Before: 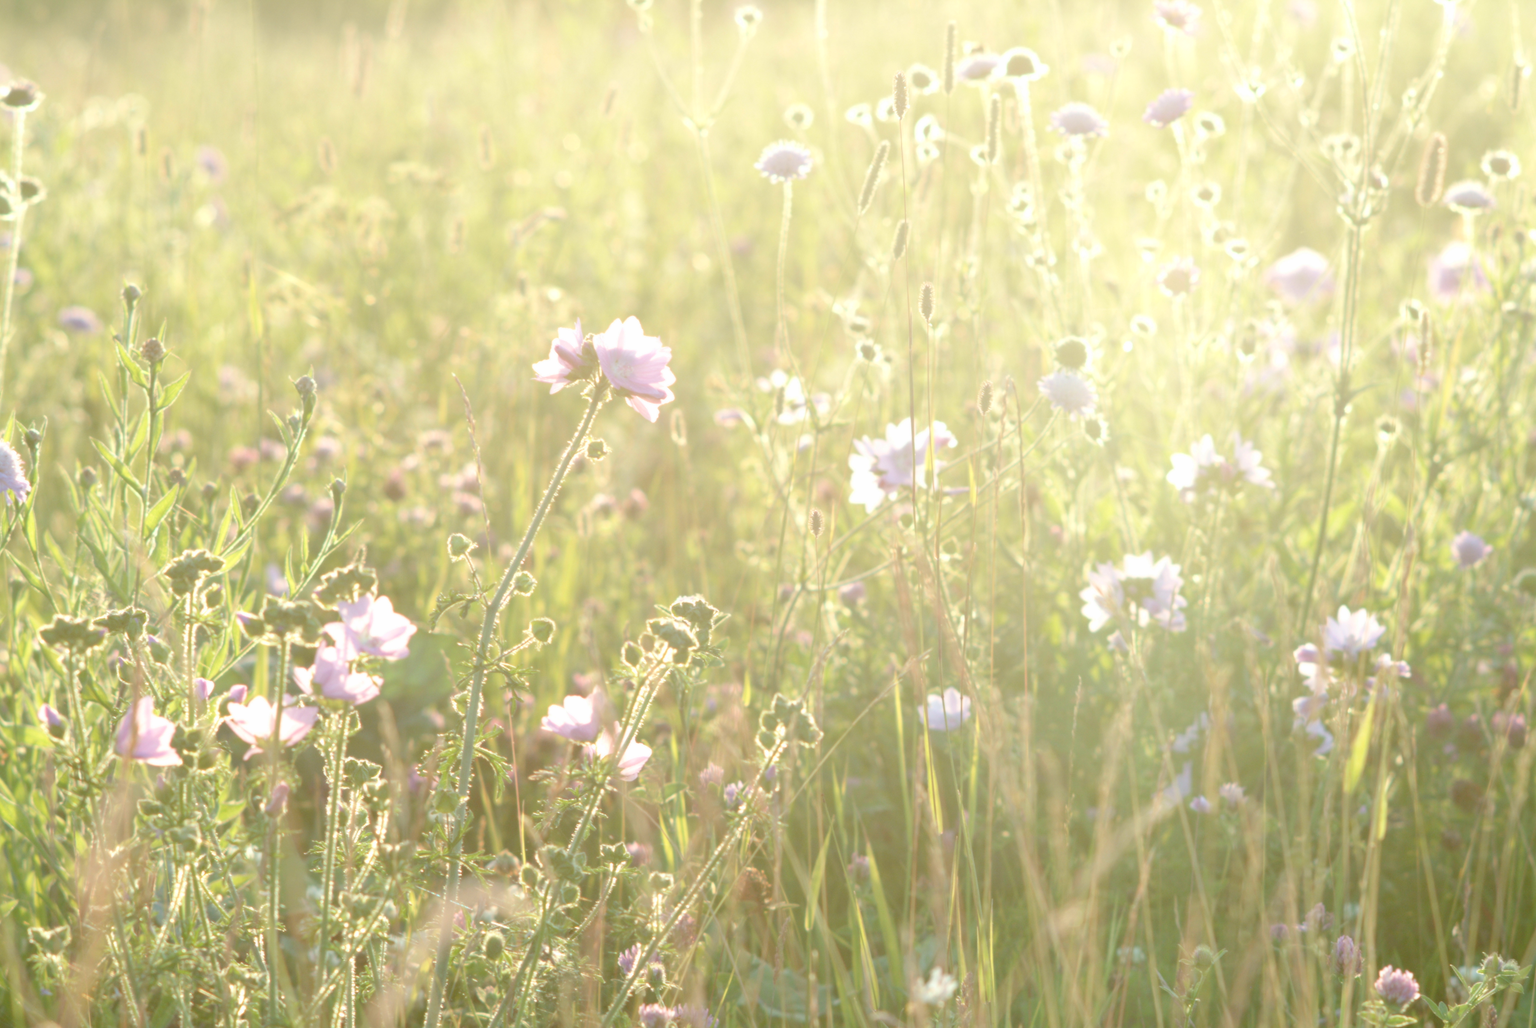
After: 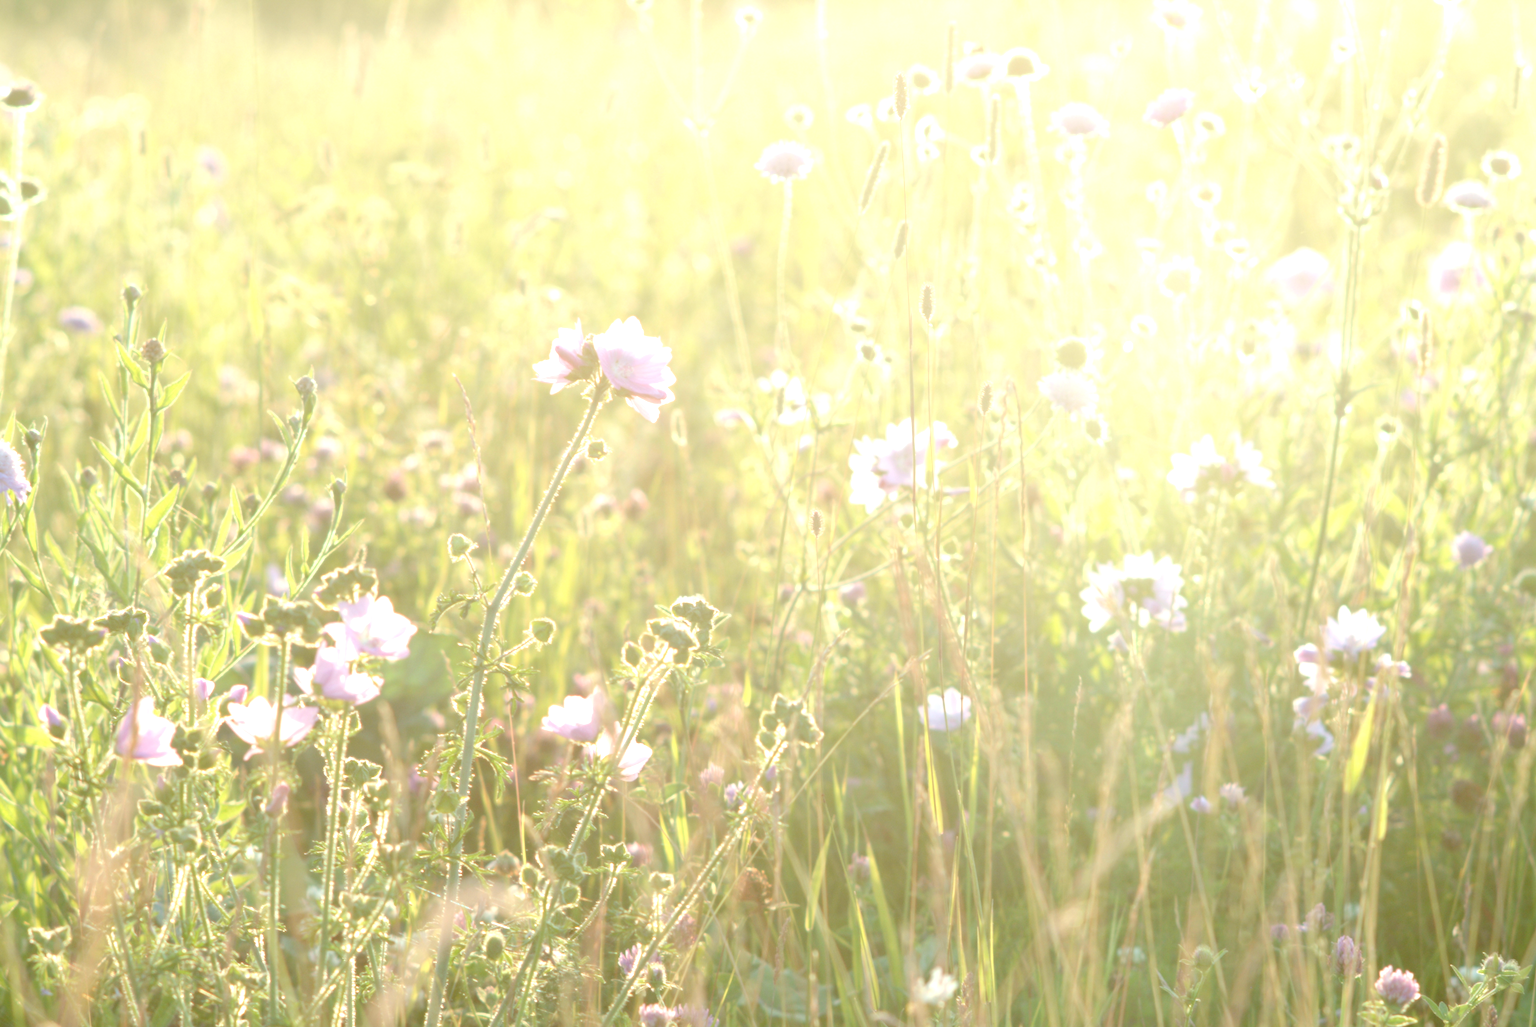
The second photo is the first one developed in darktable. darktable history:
exposure: exposure 0.375 EV, compensate highlight preservation false
white balance: emerald 1
